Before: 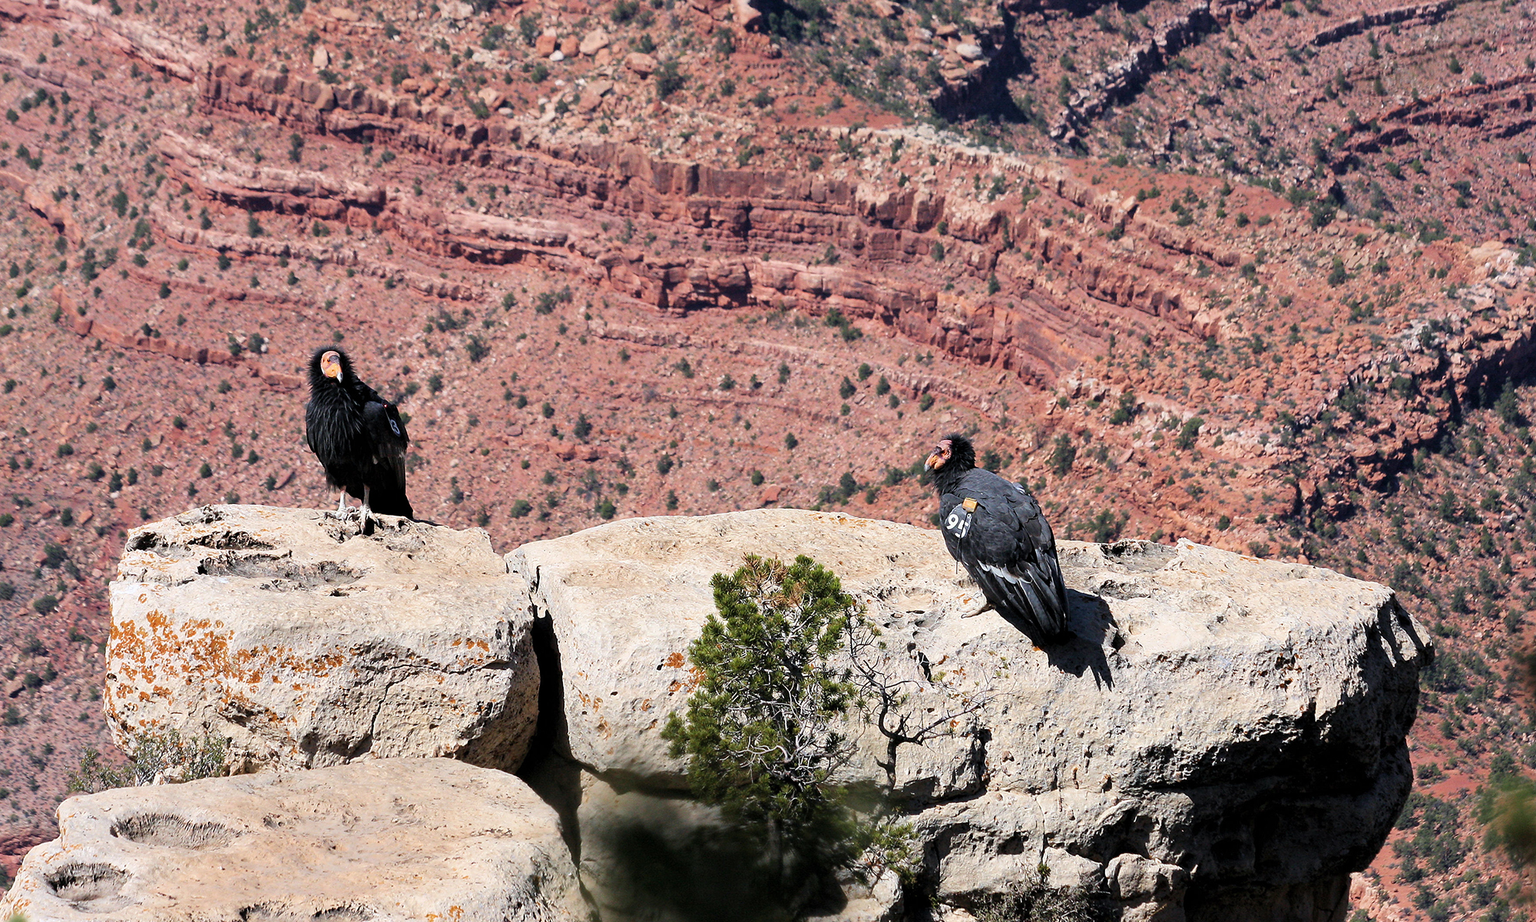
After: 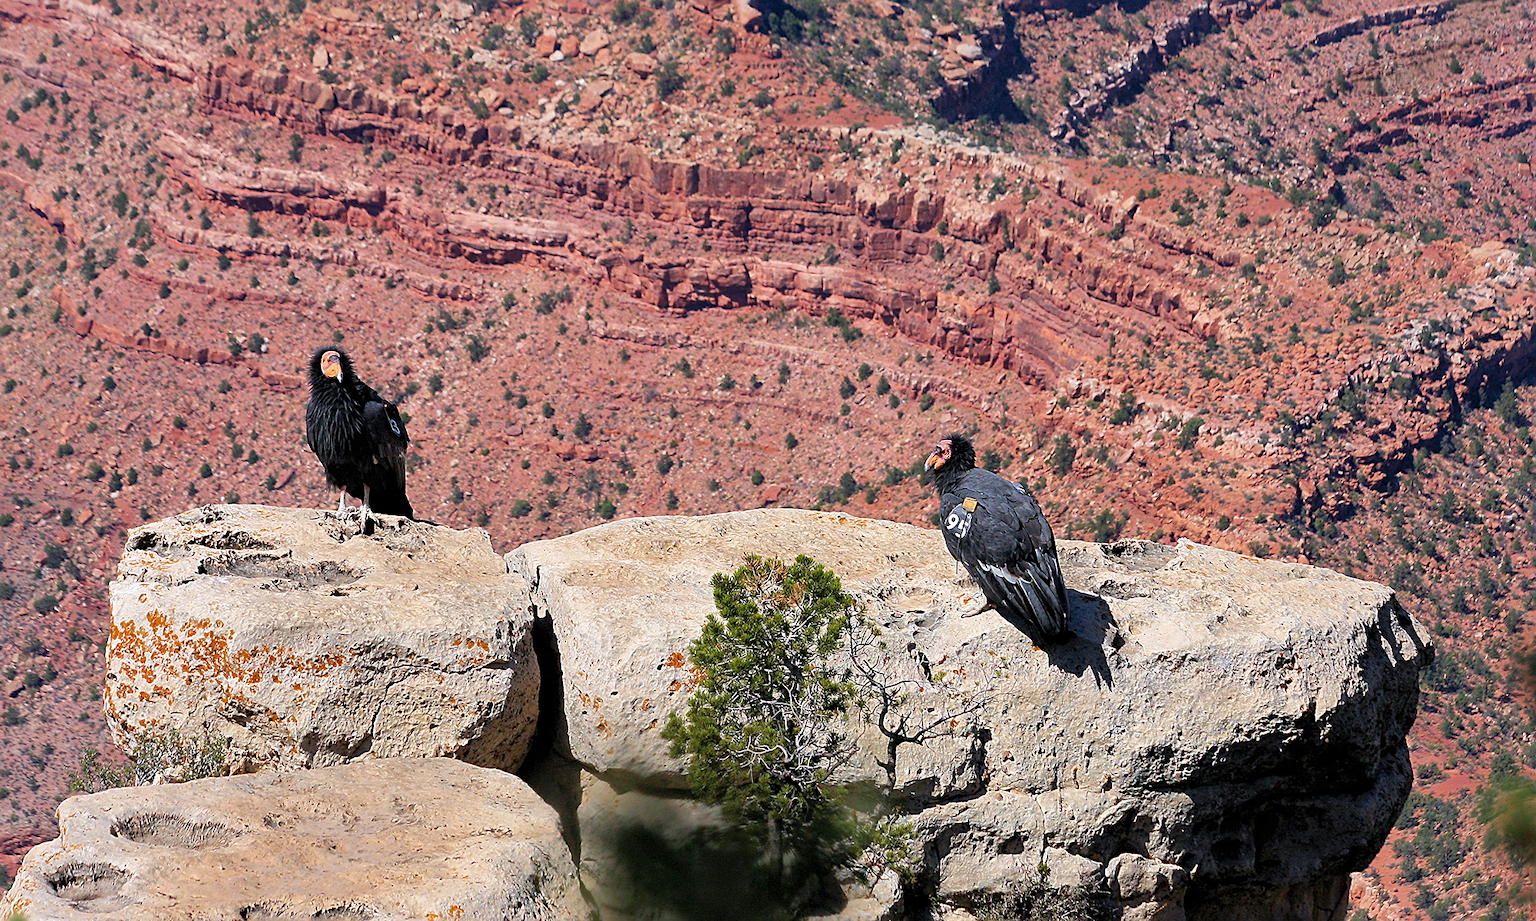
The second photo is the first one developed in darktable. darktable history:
contrast brightness saturation: contrast 0.041, saturation 0.157
shadows and highlights: on, module defaults
sharpen: on, module defaults
